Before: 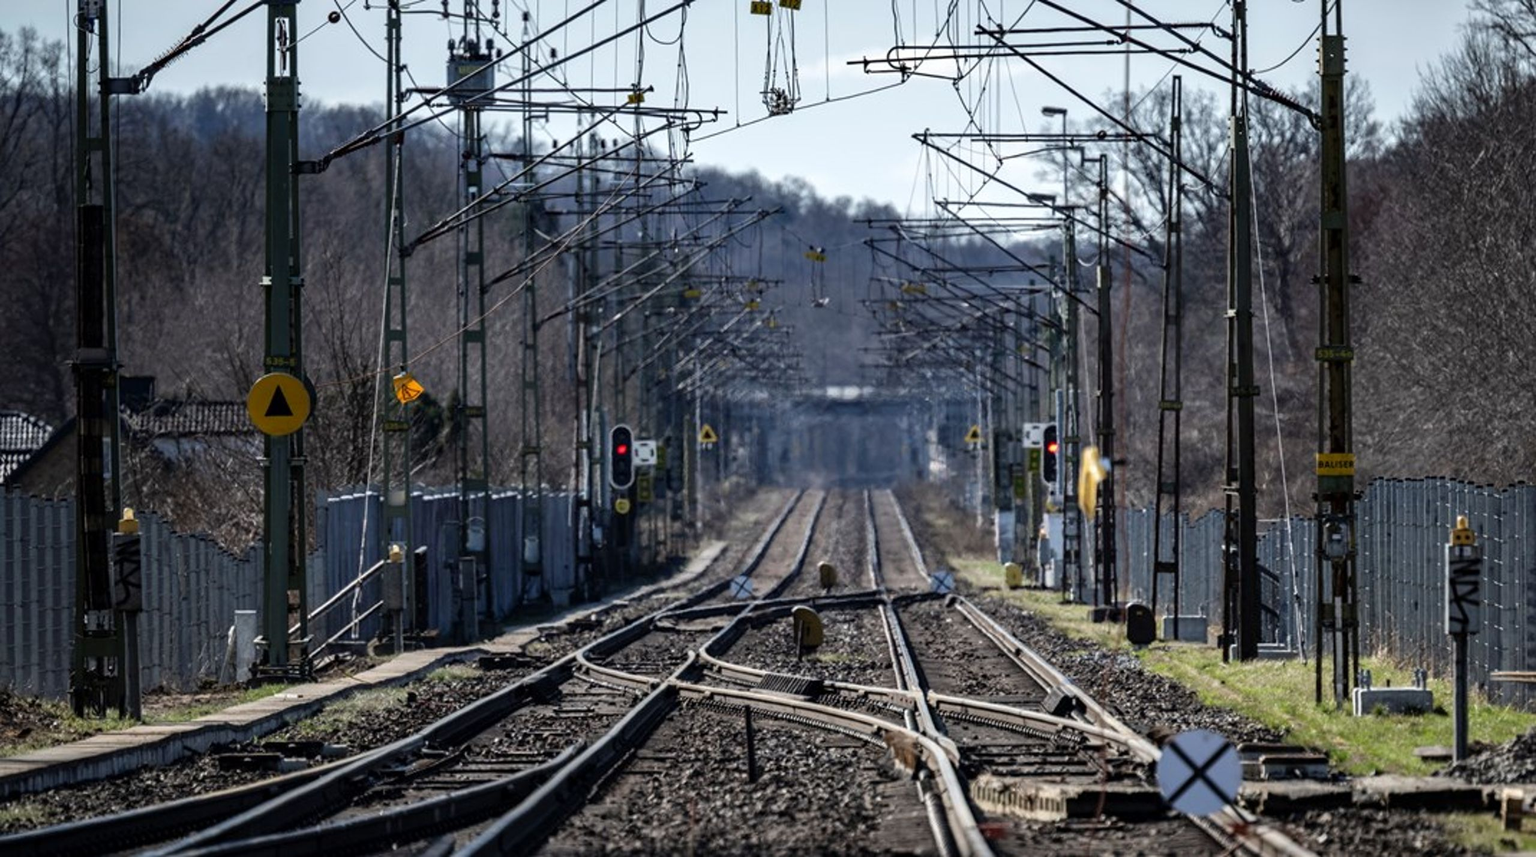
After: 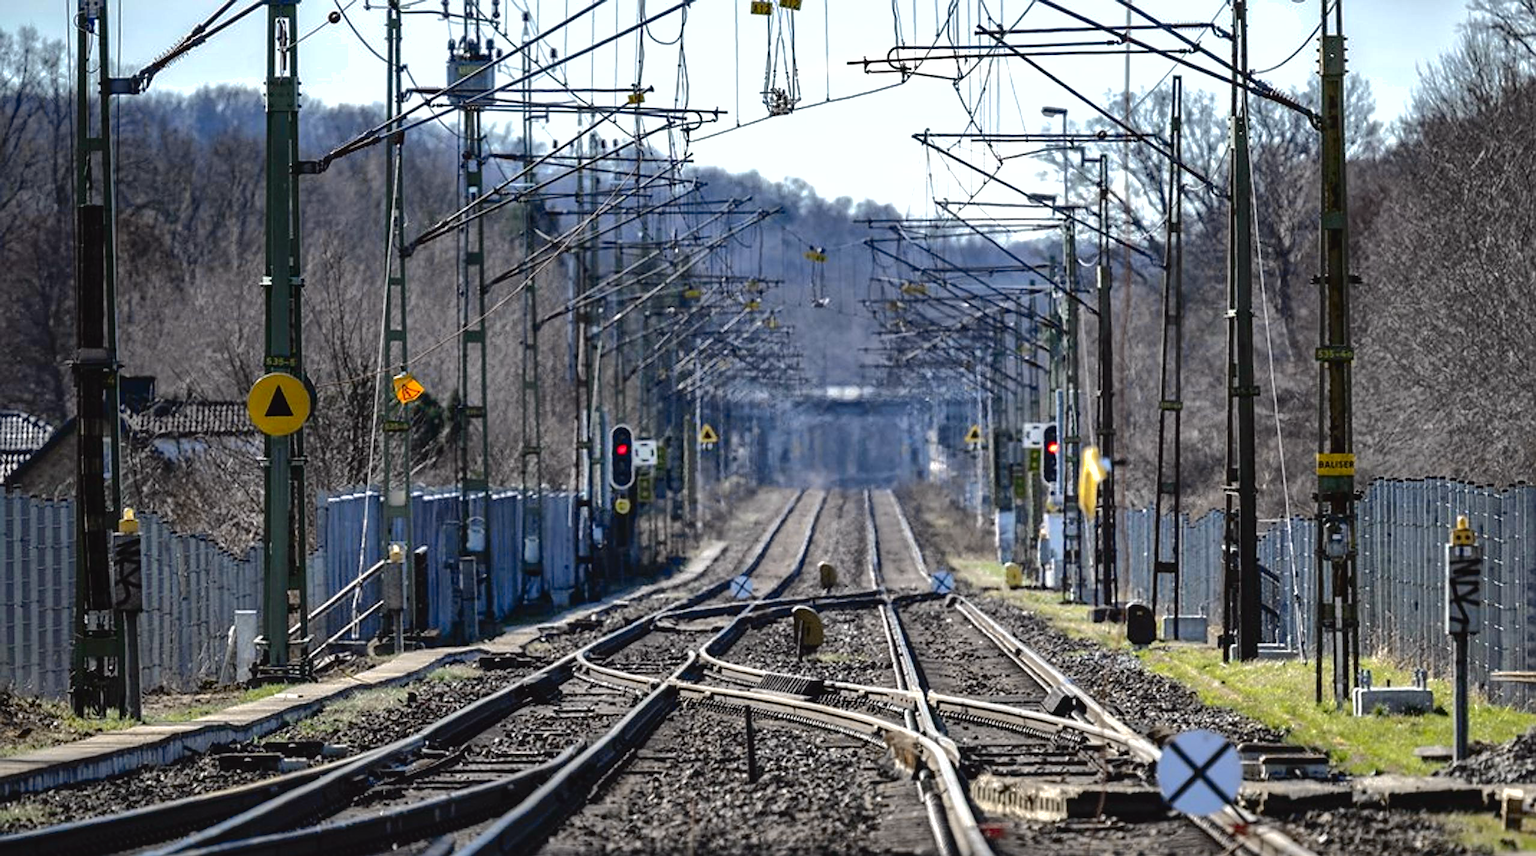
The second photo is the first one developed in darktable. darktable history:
shadows and highlights: on, module defaults
tone curve: curves: ch0 [(0, 0.021) (0.049, 0.044) (0.157, 0.131) (0.365, 0.359) (0.499, 0.517) (0.675, 0.667) (0.856, 0.83) (1, 0.969)]; ch1 [(0, 0) (0.302, 0.309) (0.433, 0.443) (0.472, 0.47) (0.502, 0.503) (0.527, 0.516) (0.564, 0.557) (0.614, 0.645) (0.677, 0.722) (0.859, 0.889) (1, 1)]; ch2 [(0, 0) (0.33, 0.301) (0.447, 0.44) (0.487, 0.496) (0.502, 0.501) (0.535, 0.537) (0.565, 0.558) (0.608, 0.624) (1, 1)], color space Lab, independent channels, preserve colors none
exposure: exposure 0.651 EV, compensate highlight preservation false
sharpen: on, module defaults
